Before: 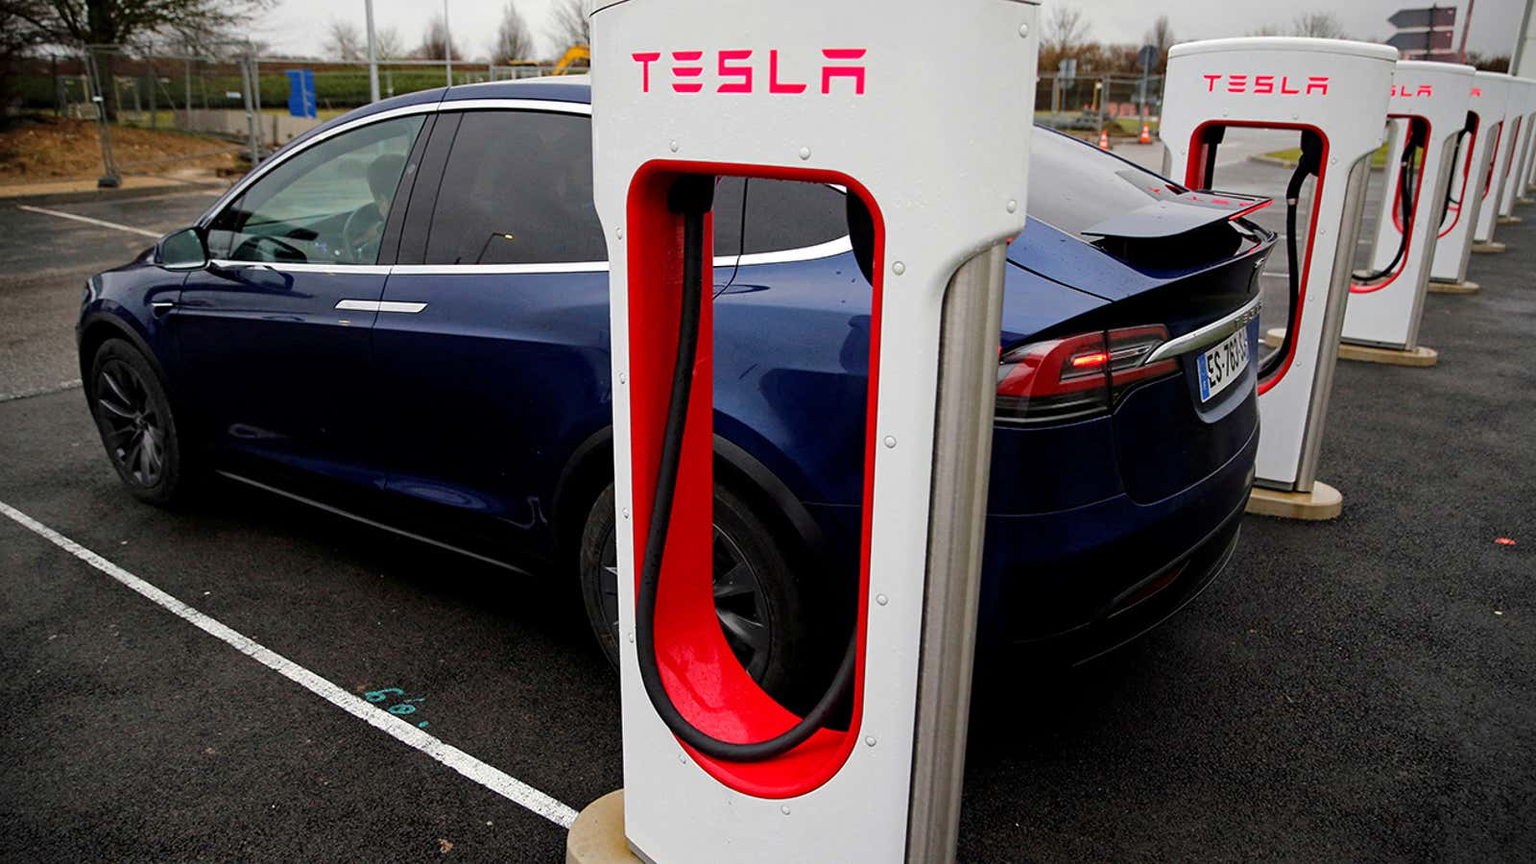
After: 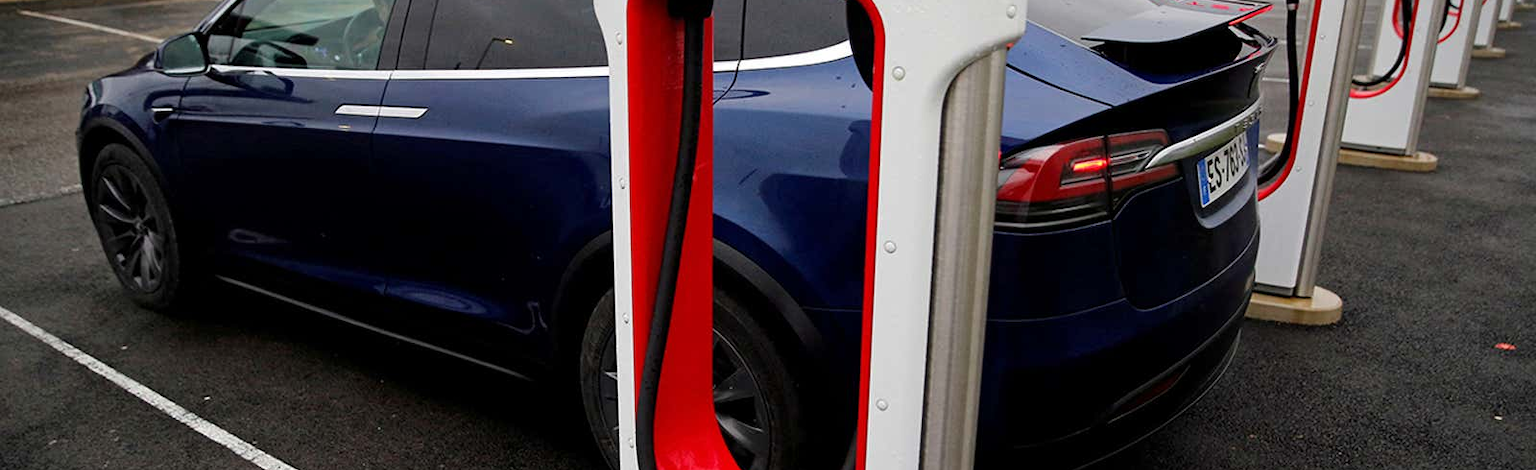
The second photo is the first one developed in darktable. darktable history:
crop and rotate: top 22.579%, bottom 22.957%
